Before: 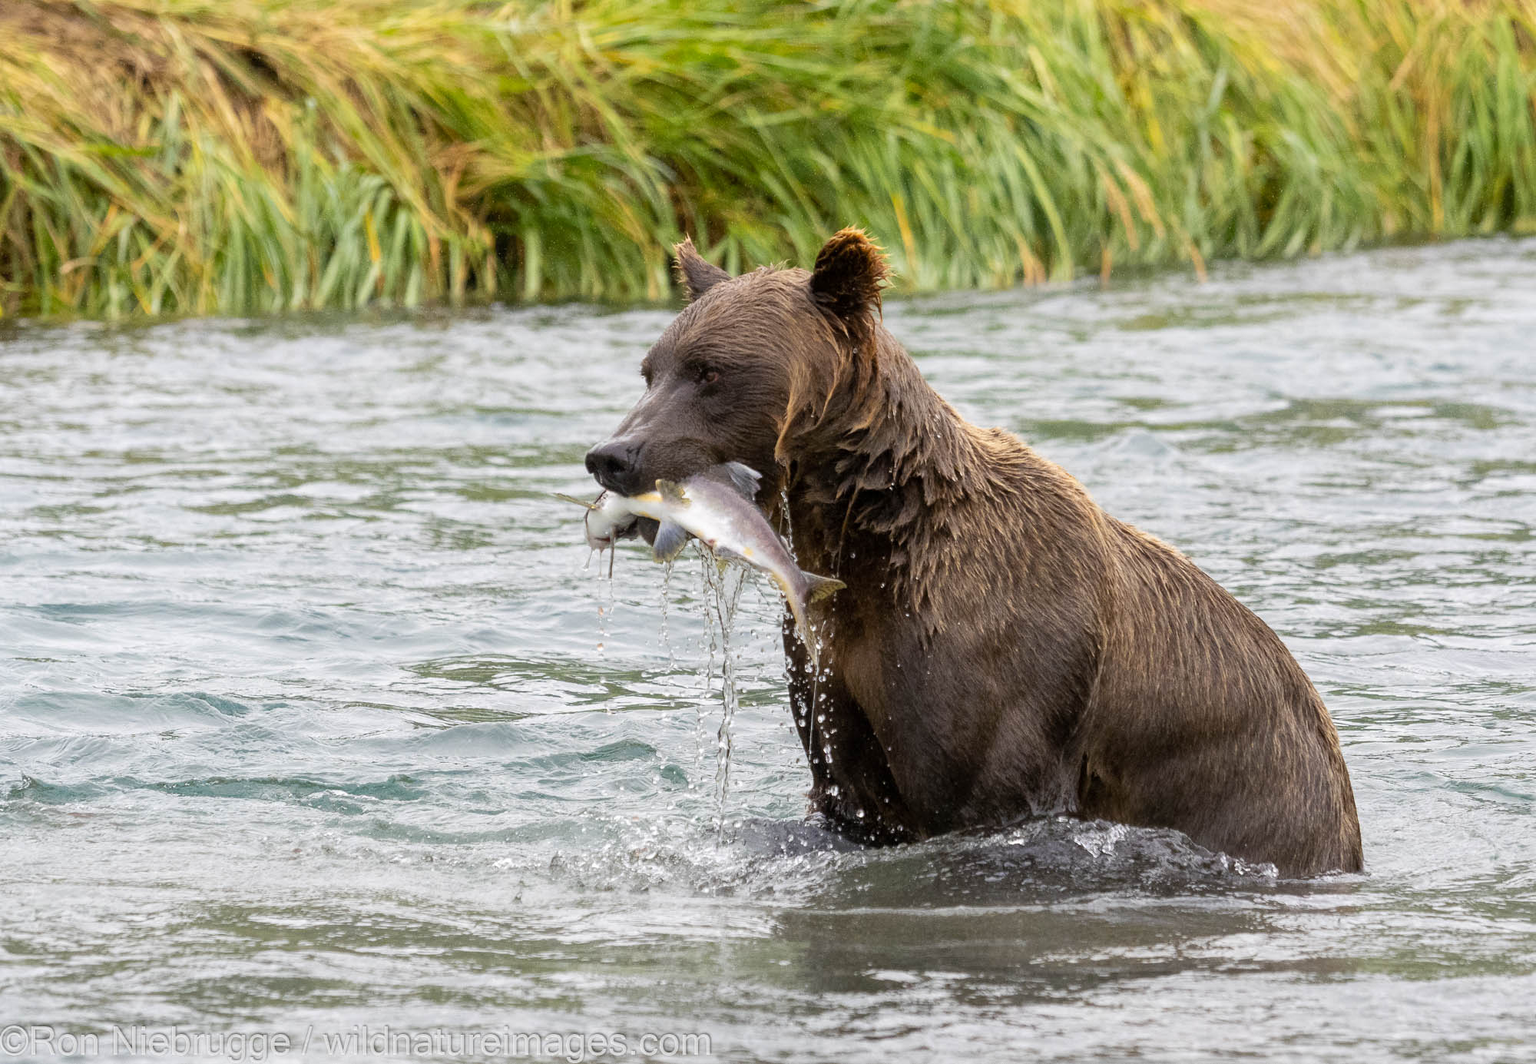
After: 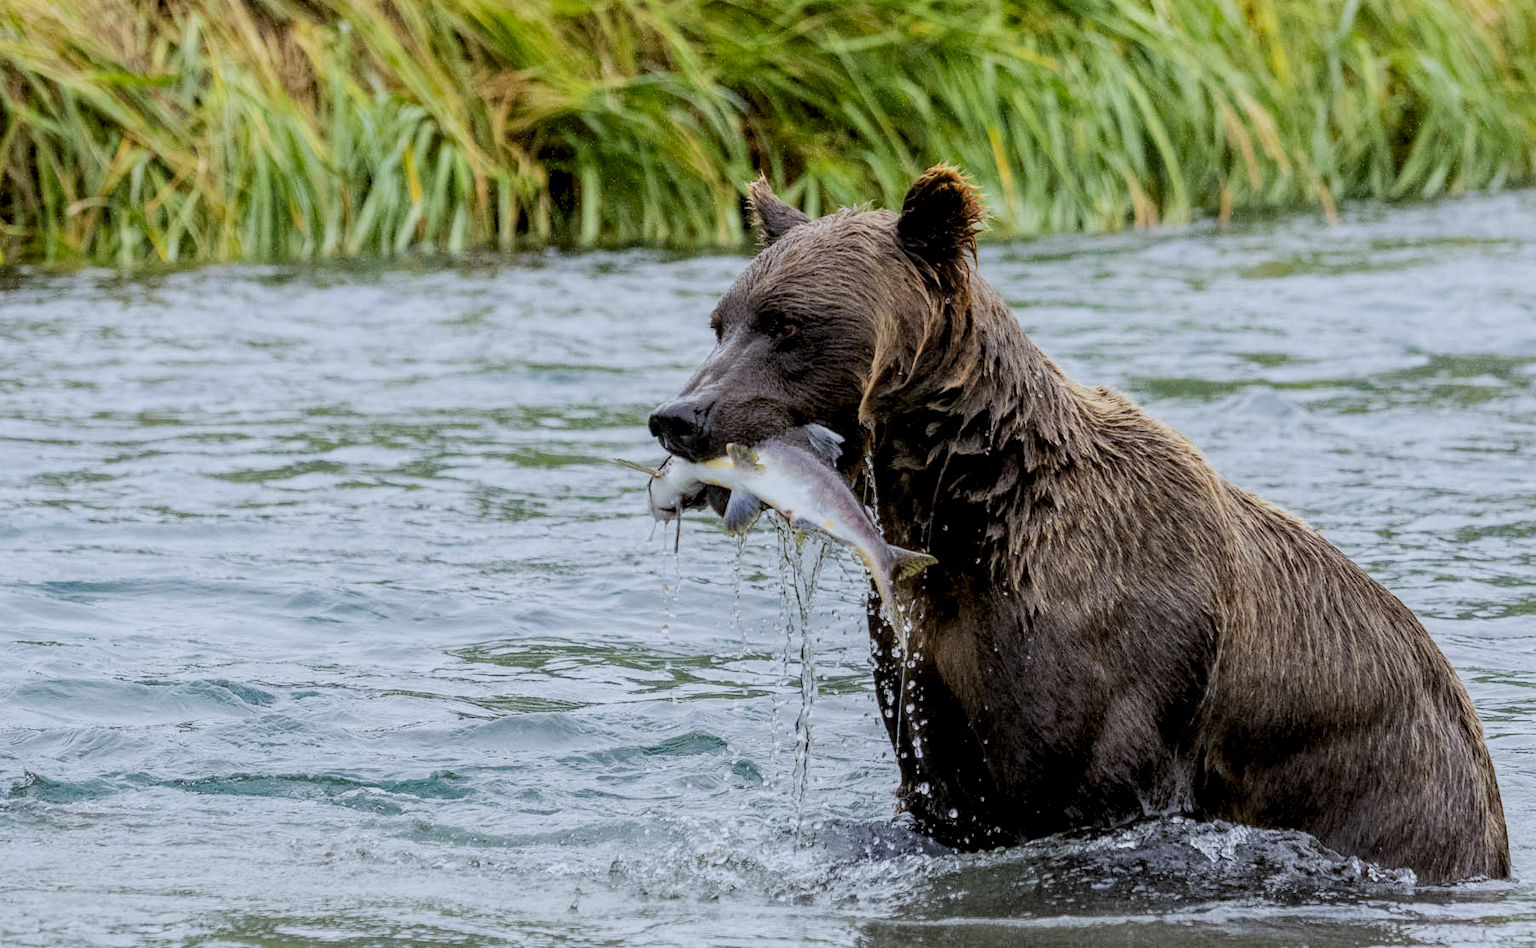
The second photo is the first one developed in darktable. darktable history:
filmic rgb: black relative exposure -7.65 EV, white relative exposure 4.56 EV, hardness 3.61, contrast 1.05
haze removal: adaptive false
crop: top 7.49%, right 9.717%, bottom 11.943%
white balance: red 0.924, blue 1.095
local contrast: highlights 35%, detail 135%
